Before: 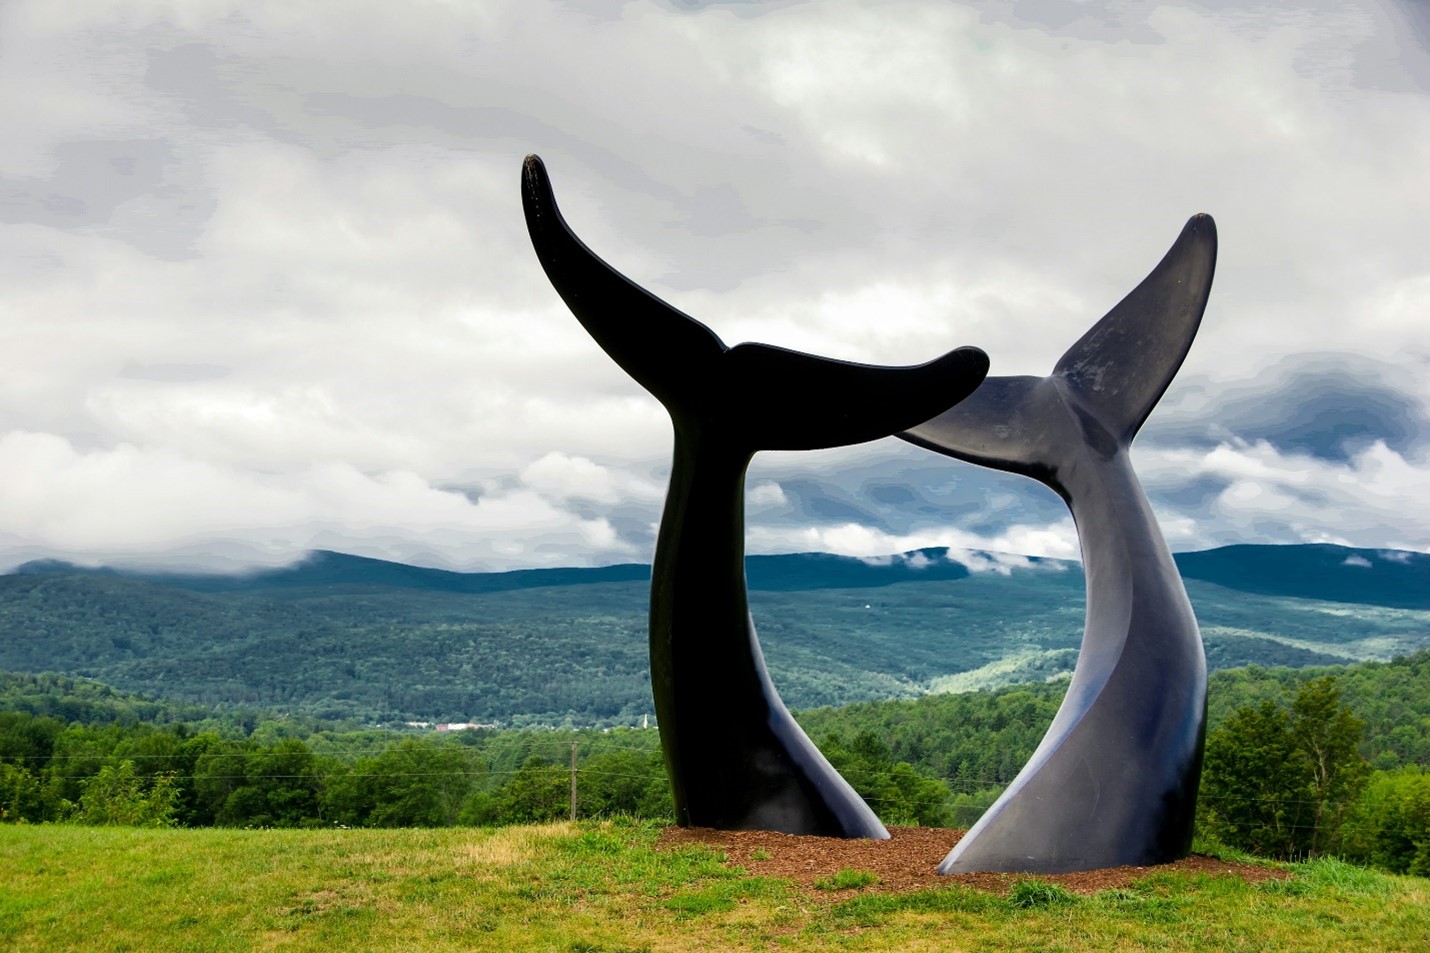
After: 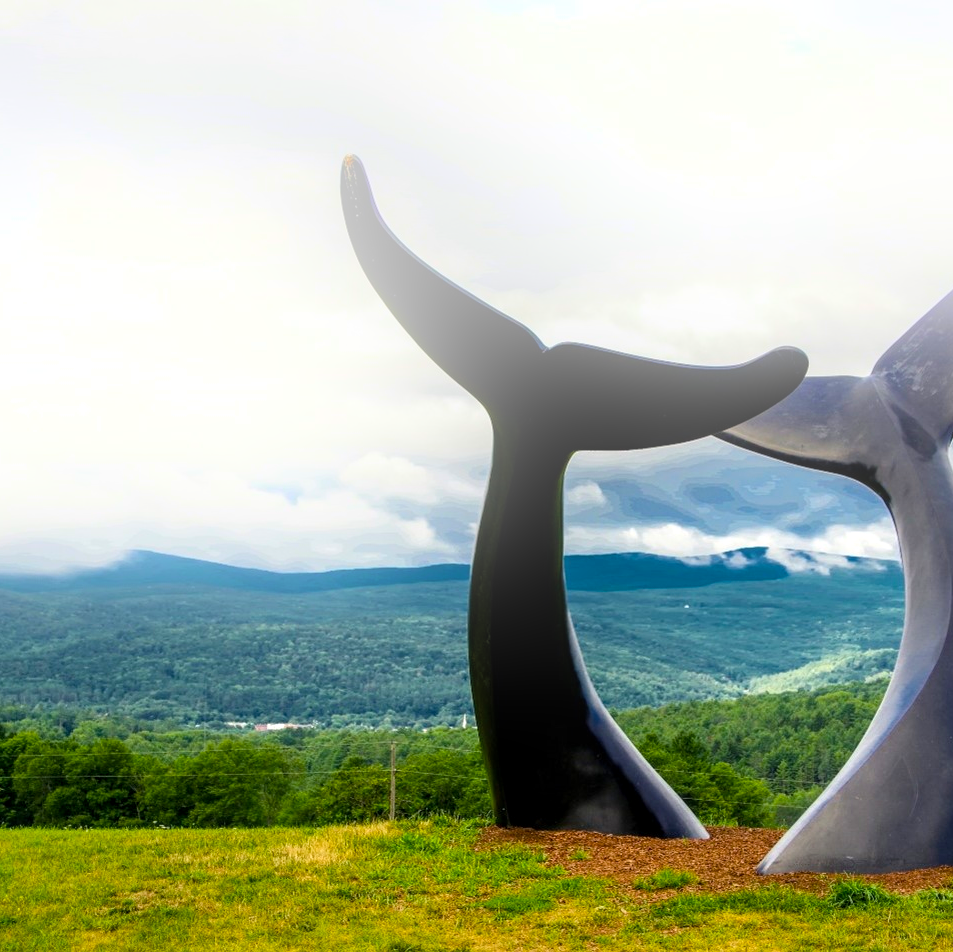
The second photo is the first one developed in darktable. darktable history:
local contrast: on, module defaults
crop and rotate: left 12.673%, right 20.66%
color balance rgb: perceptual saturation grading › global saturation 20%, global vibrance 20%
bloom: on, module defaults
